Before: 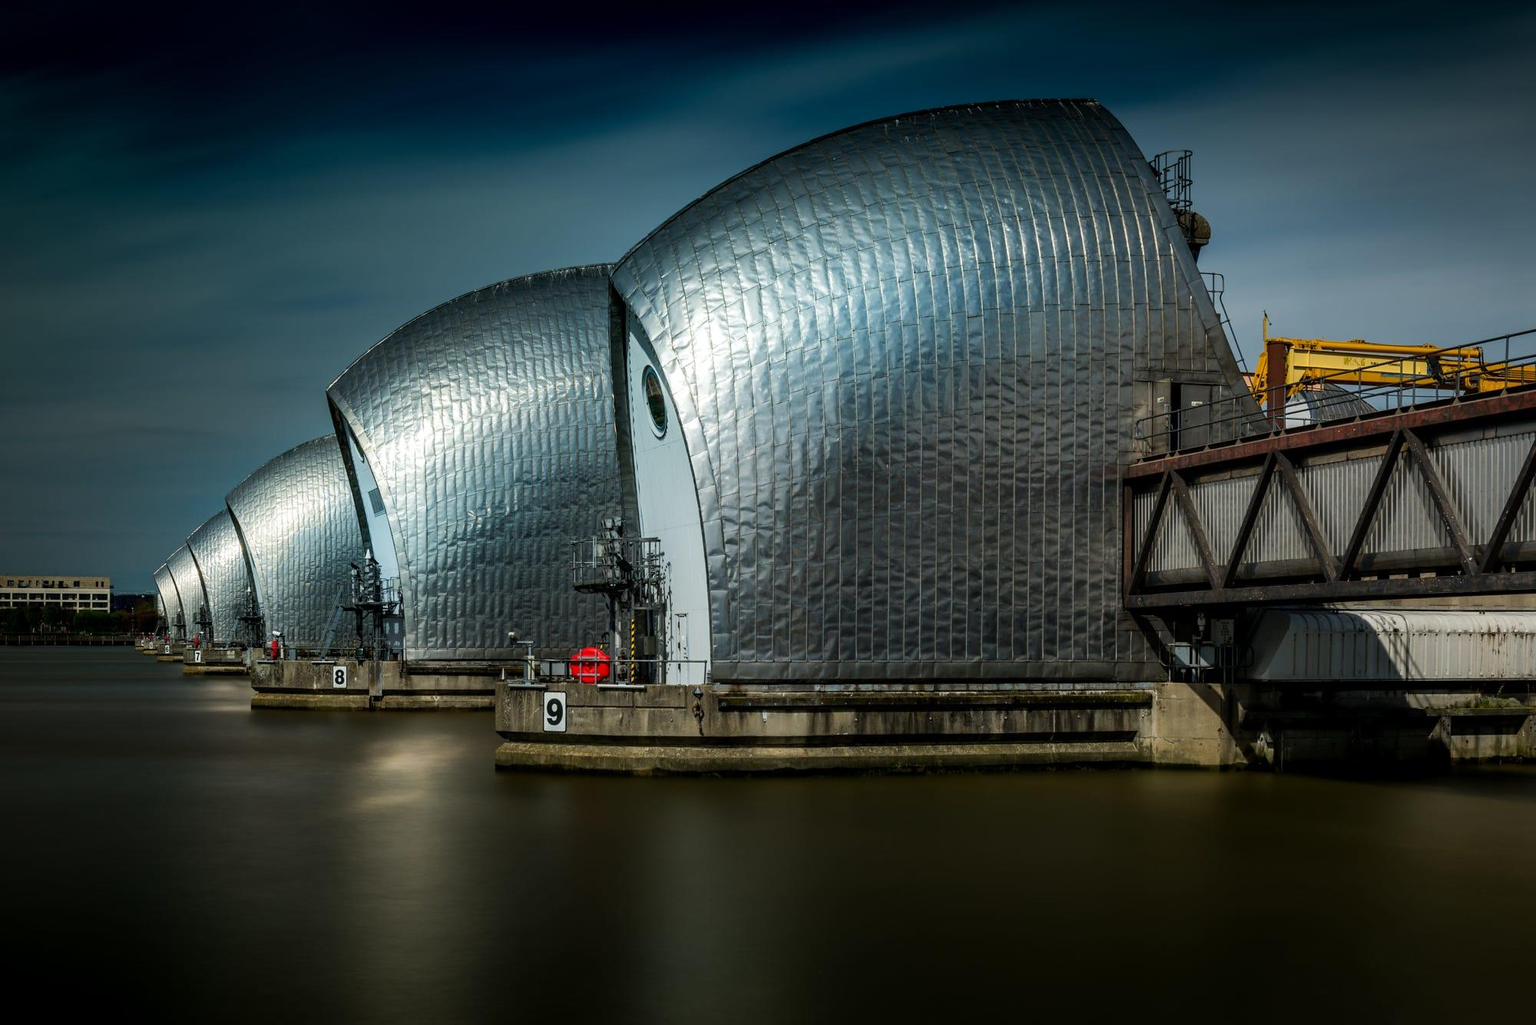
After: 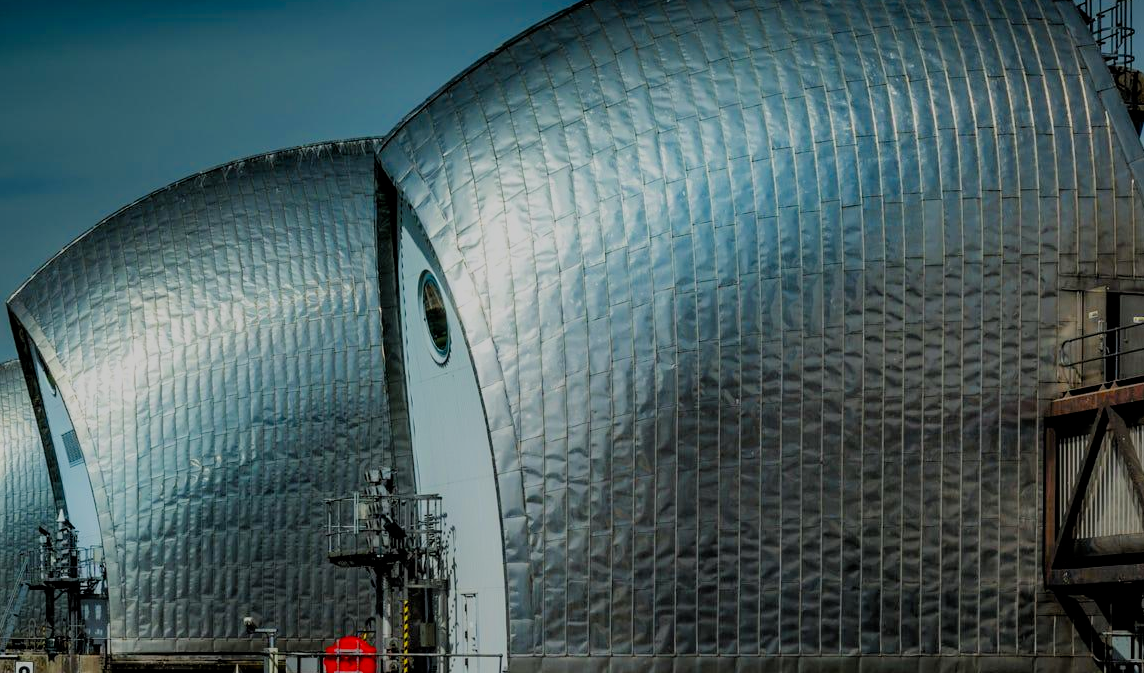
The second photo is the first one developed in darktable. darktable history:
filmic rgb: black relative exposure -8.79 EV, white relative exposure 4.98 EV, threshold 6 EV, target black luminance 0%, hardness 3.77, latitude 66.34%, contrast 0.822, highlights saturation mix 10%, shadows ↔ highlights balance 20%, add noise in highlights 0.1, color science v4 (2020), iterations of high-quality reconstruction 0, type of noise poissonian, enable highlight reconstruction true
crop: left 20.932%, top 15.471%, right 21.848%, bottom 34.081%
